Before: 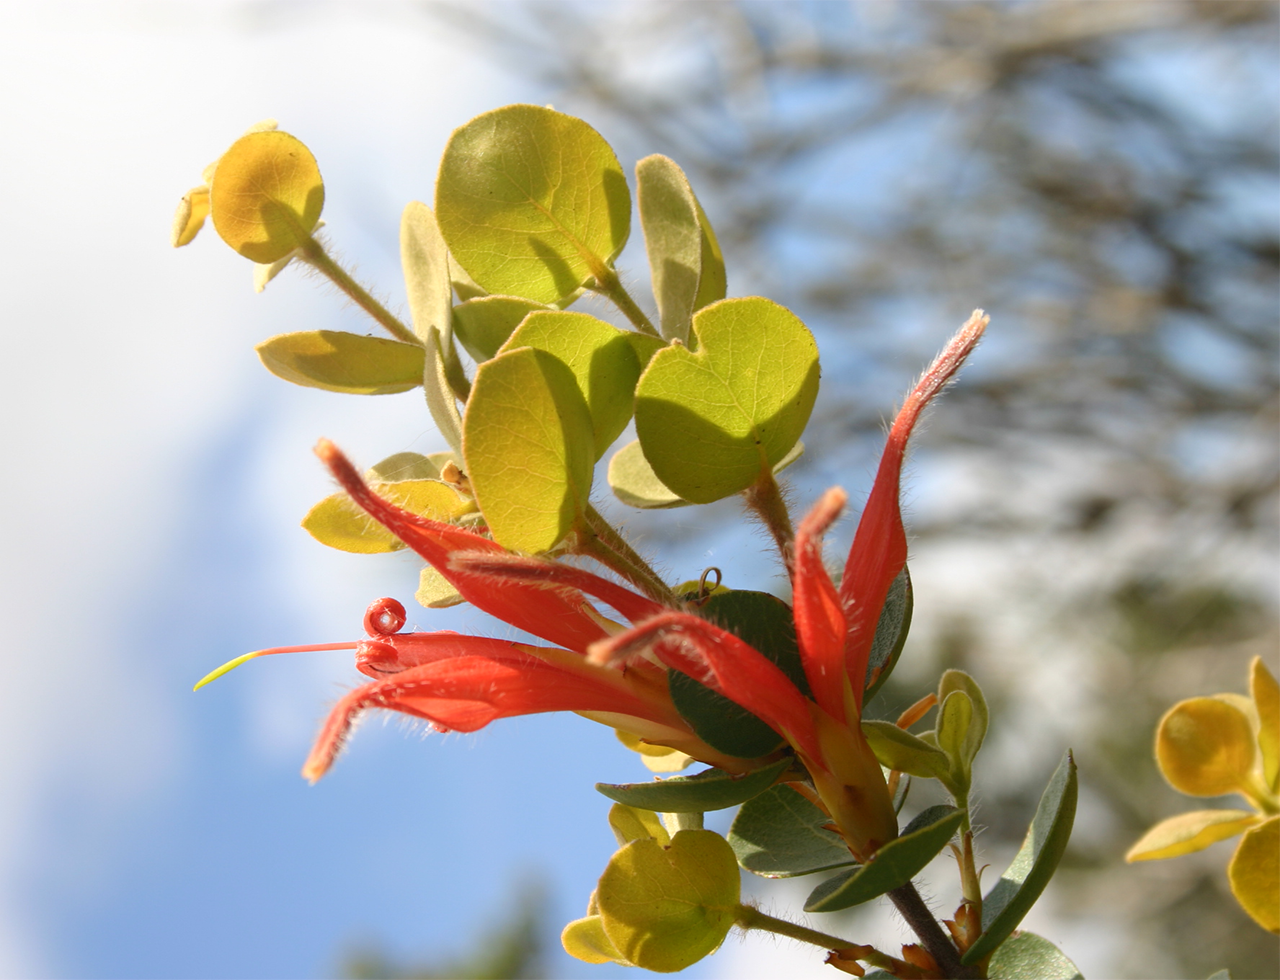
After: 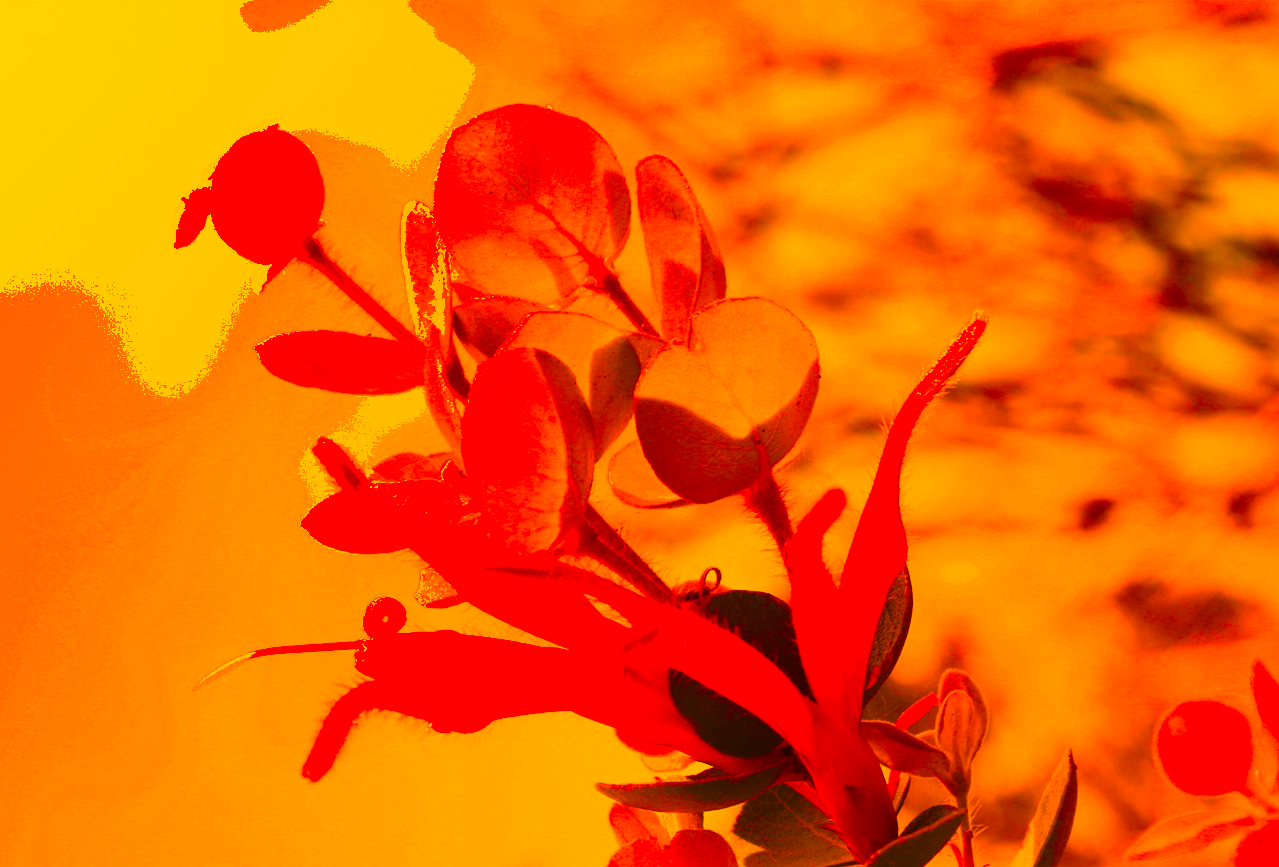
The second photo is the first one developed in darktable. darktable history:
color balance: lift [0.998, 0.998, 1.001, 1.002], gamma [0.995, 1.025, 0.992, 0.975], gain [0.995, 1.02, 0.997, 0.98]
exposure: exposure 0.2 EV, compensate highlight preservation false
white balance: red 1.467, blue 0.684
crop and rotate: top 0%, bottom 11.49%
tone curve: curves: ch0 [(0, 0.014) (0.17, 0.099) (0.398, 0.423) (0.728, 0.808) (0.877, 0.91) (0.99, 0.955)]; ch1 [(0, 0) (0.377, 0.325) (0.493, 0.491) (0.505, 0.504) (0.515, 0.515) (0.554, 0.575) (0.623, 0.643) (0.701, 0.718) (1, 1)]; ch2 [(0, 0) (0.423, 0.453) (0.481, 0.485) (0.501, 0.501) (0.531, 0.527) (0.586, 0.597) (0.663, 0.706) (0.717, 0.753) (1, 0.991)], color space Lab, independent channels
color correction: highlights a* 10.44, highlights b* 30.04, shadows a* 2.73, shadows b* 17.51, saturation 1.72
shadows and highlights: radius 264.75, soften with gaussian
